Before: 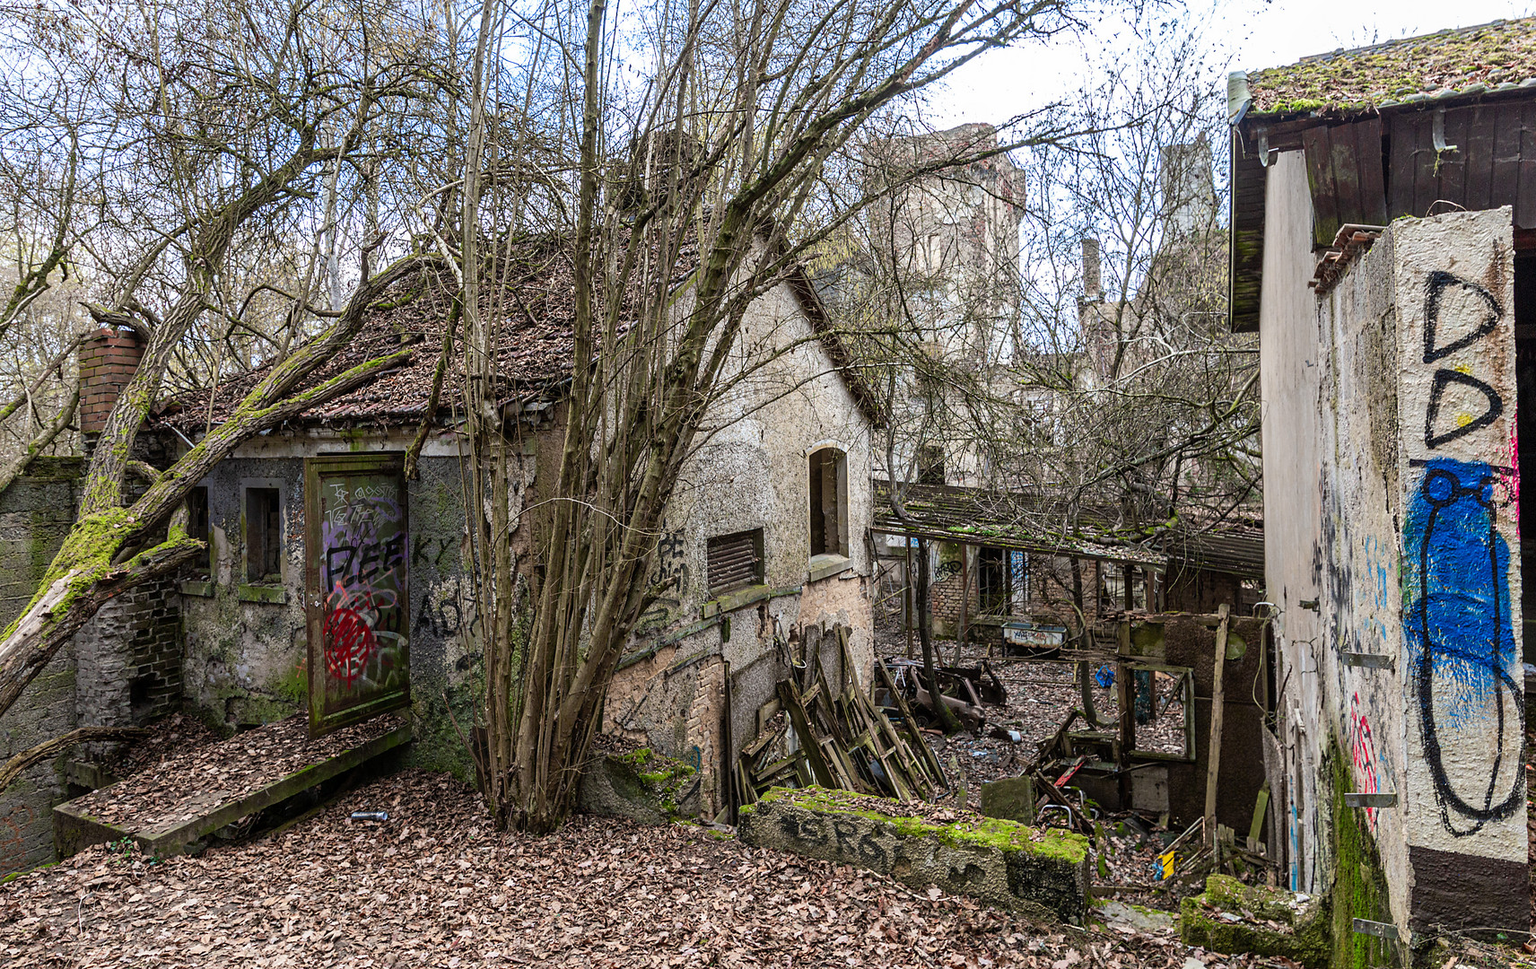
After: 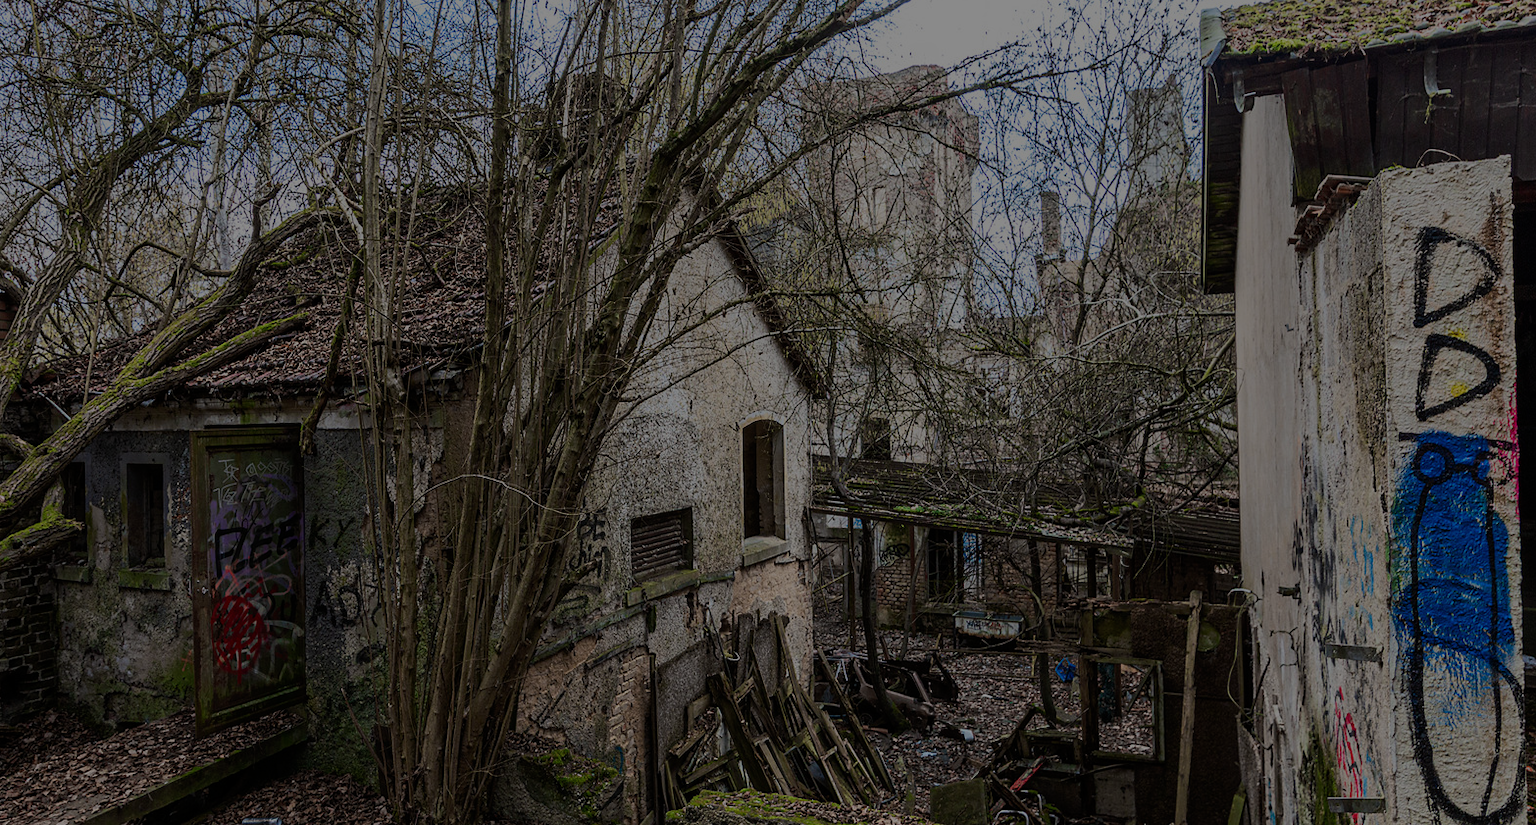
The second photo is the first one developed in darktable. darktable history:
tone equalizer: -8 EV -1.96 EV, -7 EV -2 EV, -6 EV -1.96 EV, -5 EV -1.96 EV, -4 EV -1.99 EV, -3 EV -1.98 EV, -2 EV -1.99 EV, -1 EV -1.61 EV, +0 EV -1.97 EV, smoothing diameter 24.89%, edges refinement/feathering 9.24, preserve details guided filter
crop: left 8.482%, top 6.598%, bottom 15.373%
